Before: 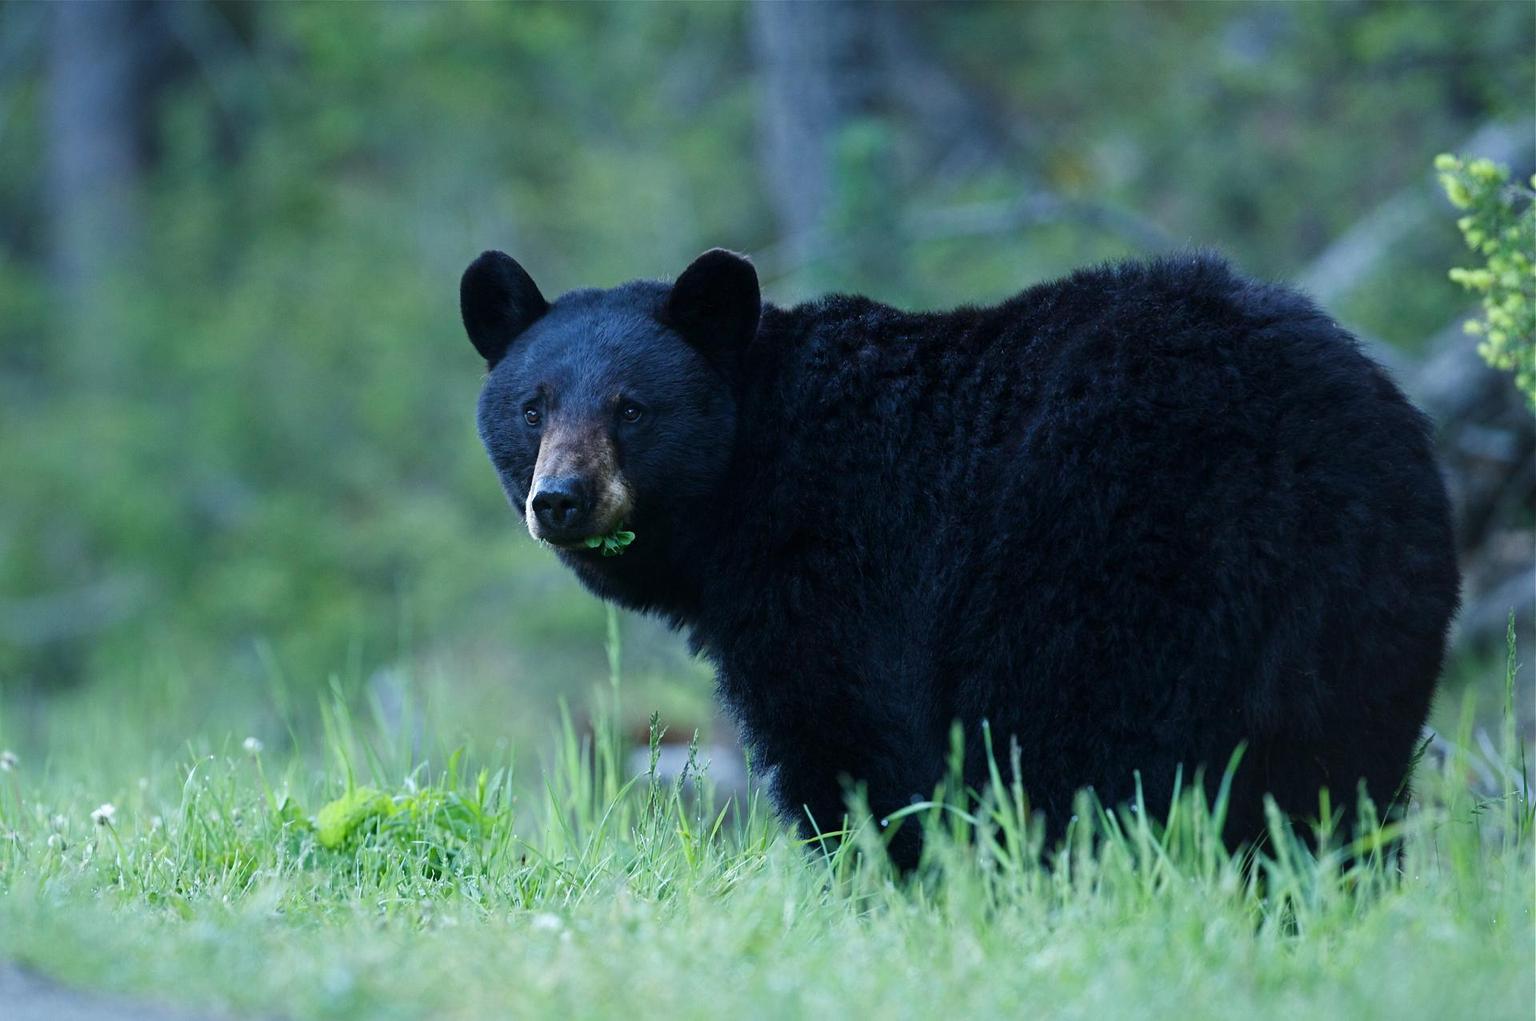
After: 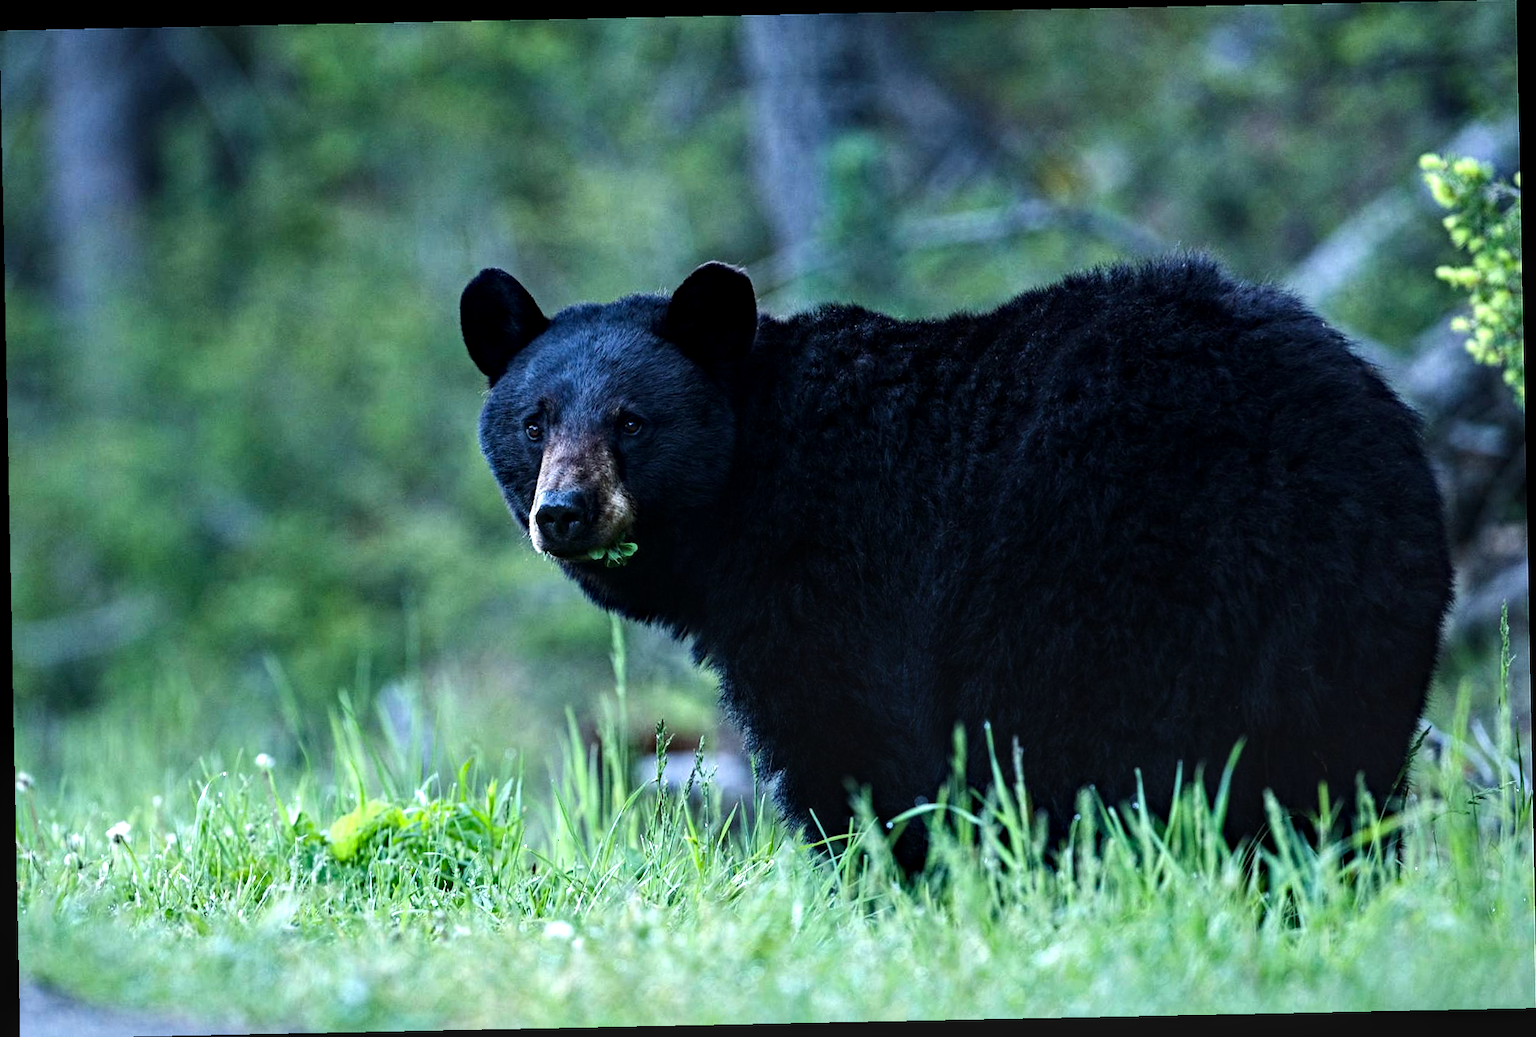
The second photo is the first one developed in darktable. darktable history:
rotate and perspective: rotation -1.17°, automatic cropping off
local contrast: detail 130%
haze removal: strength 0.29, distance 0.25, compatibility mode true, adaptive false
tone equalizer: -8 EV -0.75 EV, -7 EV -0.7 EV, -6 EV -0.6 EV, -5 EV -0.4 EV, -3 EV 0.4 EV, -2 EV 0.6 EV, -1 EV 0.7 EV, +0 EV 0.75 EV, edges refinement/feathering 500, mask exposure compensation -1.57 EV, preserve details no
